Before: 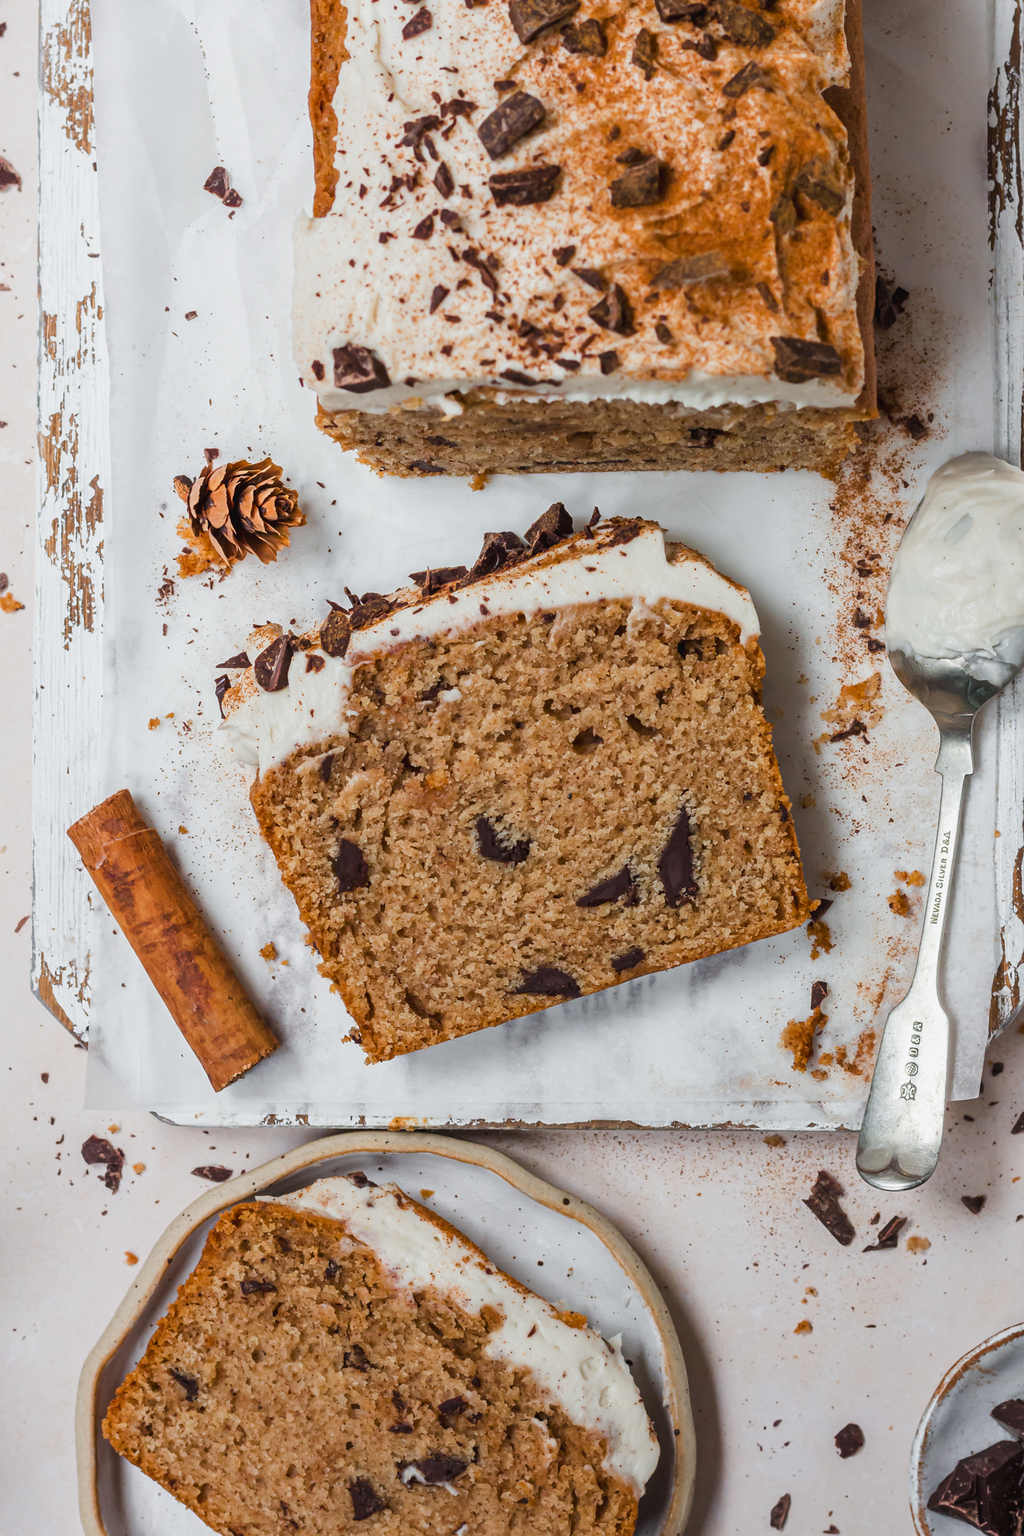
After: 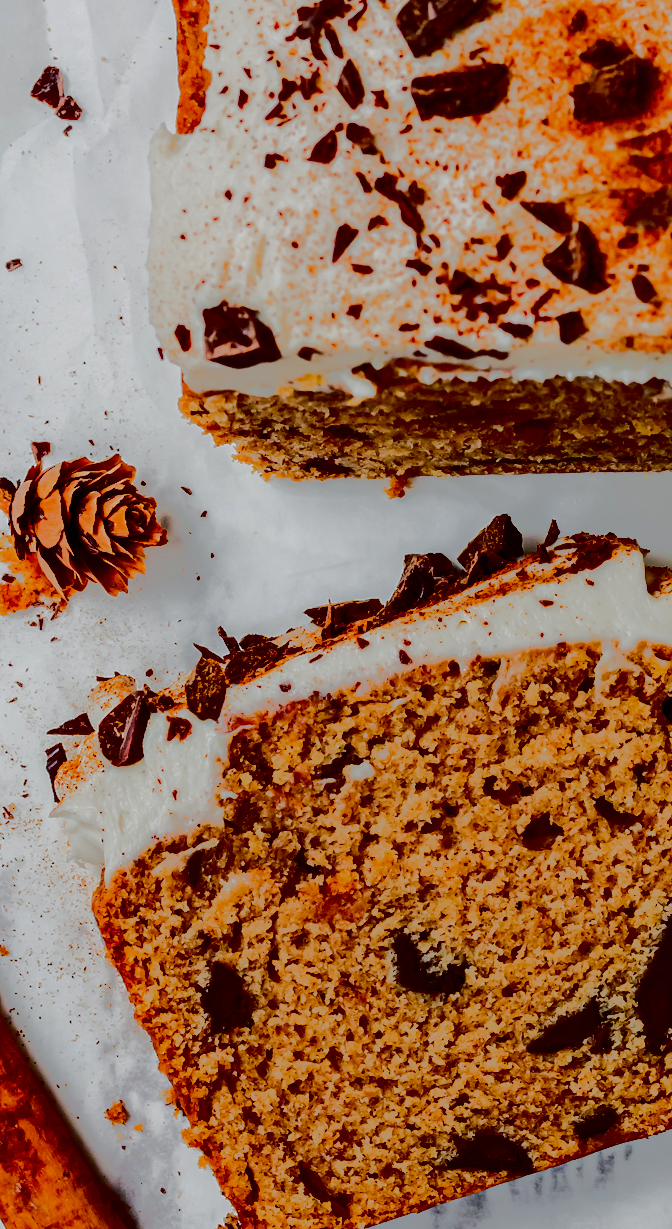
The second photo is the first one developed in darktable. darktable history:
crop: left 17.726%, top 7.654%, right 33.032%, bottom 32.321%
tone equalizer: -8 EV -0.523 EV, -7 EV -0.352 EV, -6 EV -0.08 EV, -5 EV 0.417 EV, -4 EV 0.962 EV, -3 EV 0.814 EV, -2 EV -0.009 EV, -1 EV 0.143 EV, +0 EV -0.035 EV, edges refinement/feathering 500, mask exposure compensation -1.57 EV, preserve details no
contrast brightness saturation: contrast 0.132, brightness -0.237, saturation 0.139
exposure: black level correction 0.046, exposure -0.232 EV, compensate highlight preservation false
